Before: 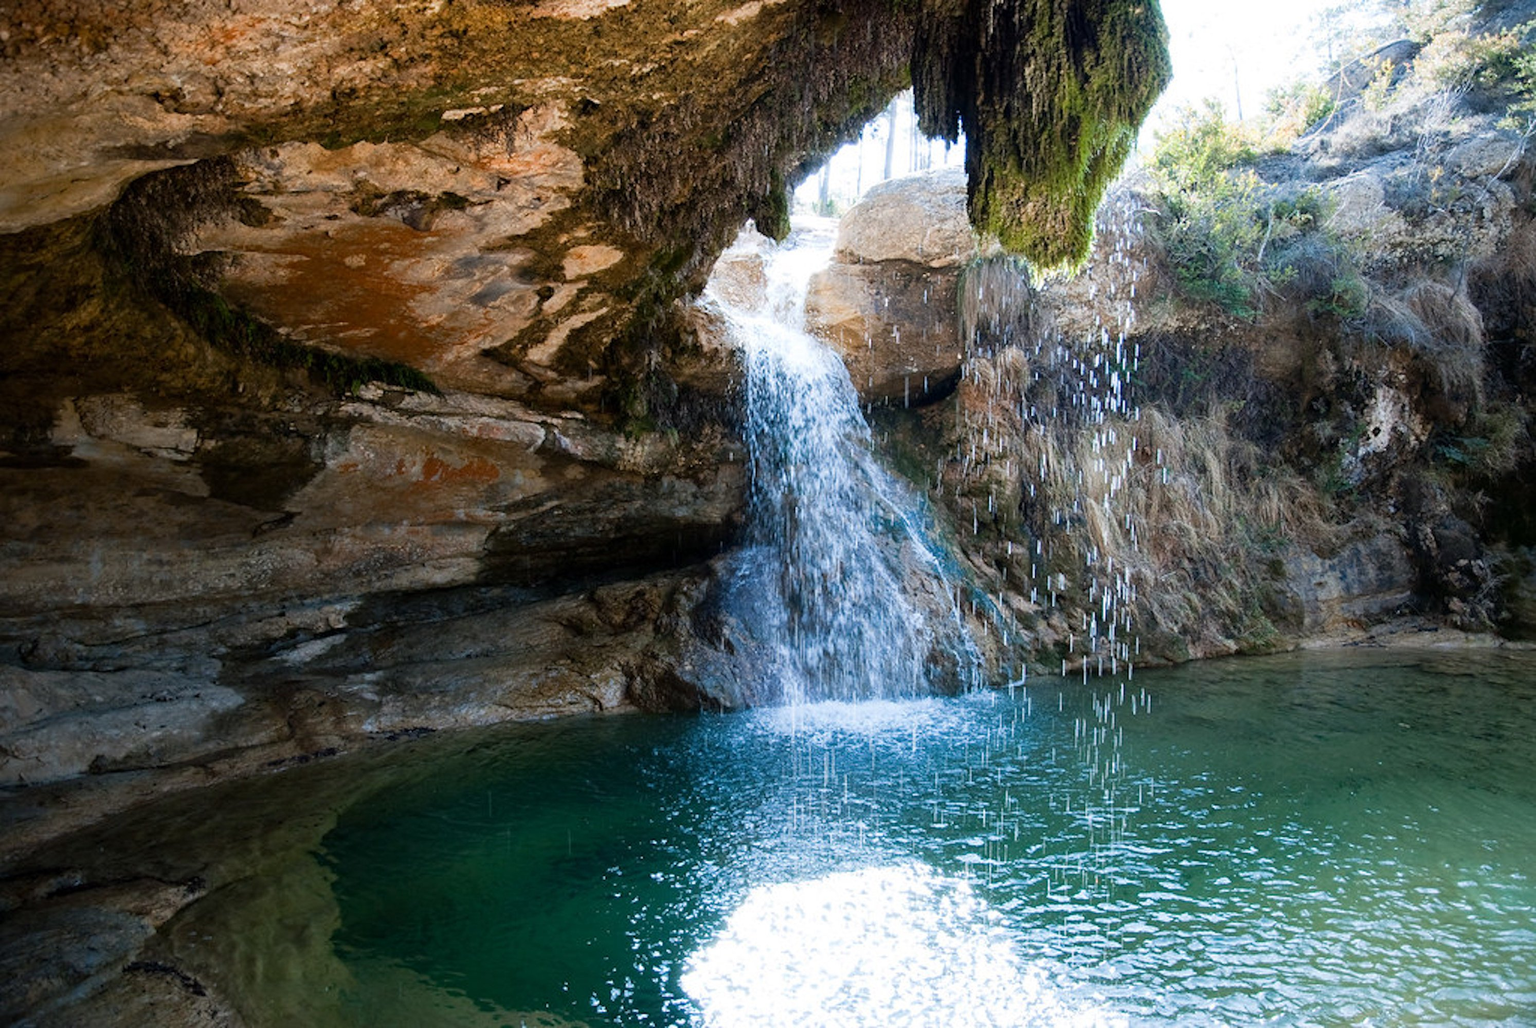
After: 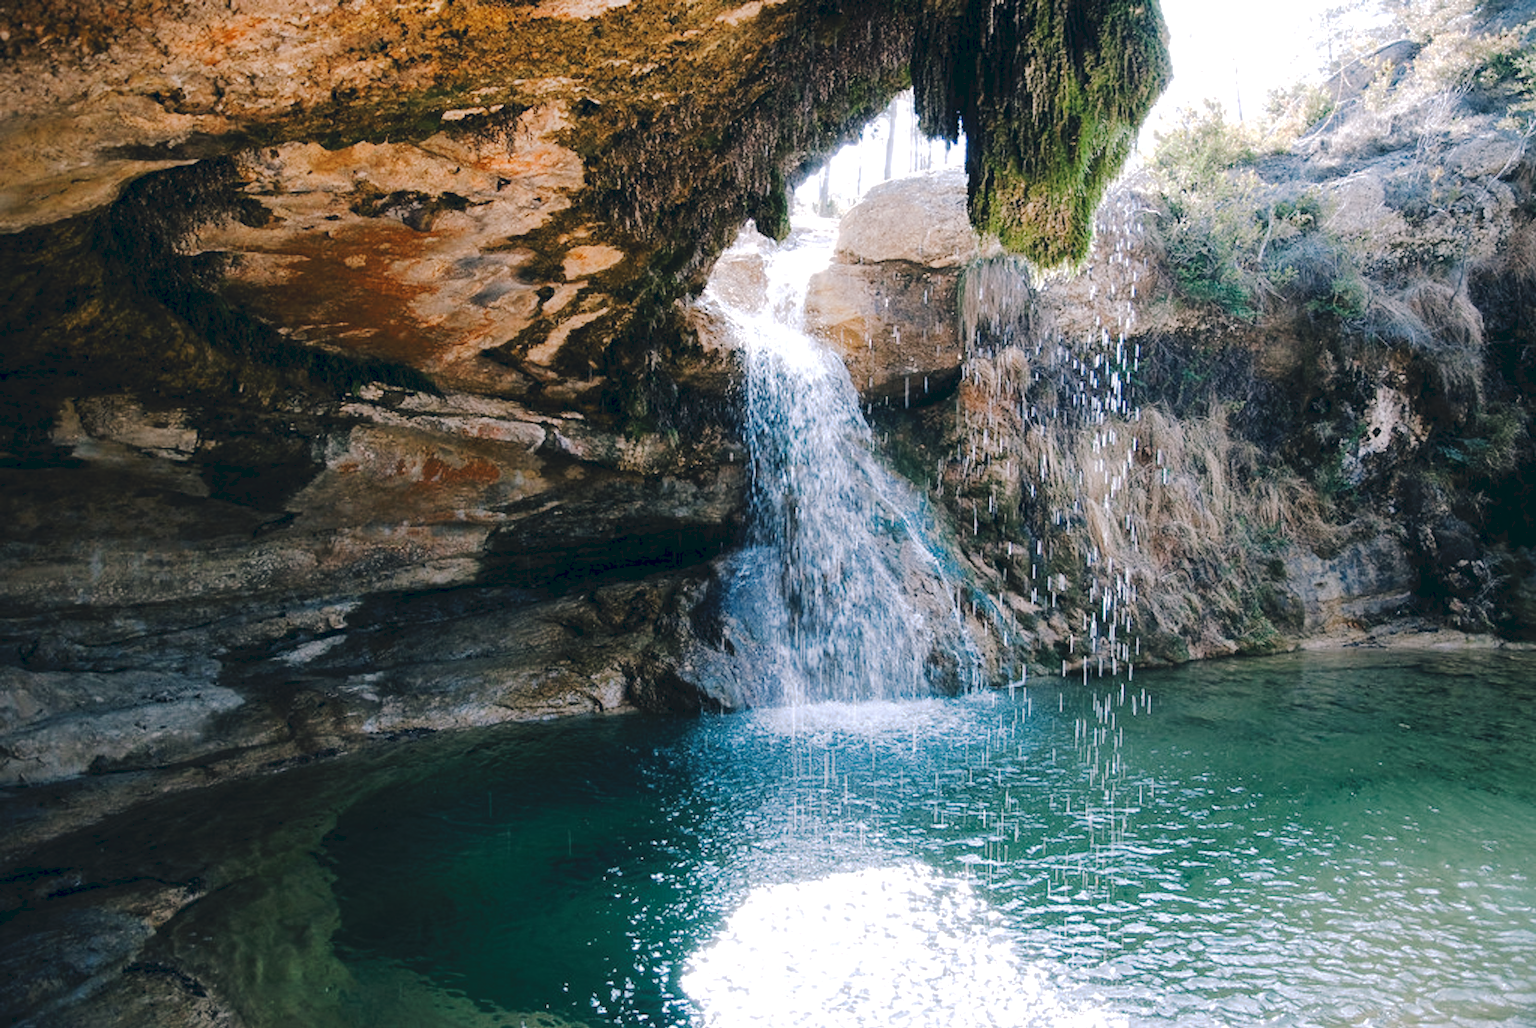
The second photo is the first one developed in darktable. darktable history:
tone curve: curves: ch0 [(0, 0) (0.003, 0.077) (0.011, 0.08) (0.025, 0.083) (0.044, 0.095) (0.069, 0.106) (0.1, 0.12) (0.136, 0.144) (0.177, 0.185) (0.224, 0.231) (0.277, 0.297) (0.335, 0.382) (0.399, 0.471) (0.468, 0.553) (0.543, 0.623) (0.623, 0.689) (0.709, 0.75) (0.801, 0.81) (0.898, 0.873) (1, 1)], preserve colors none
color look up table: target L [96.37, 91.09, 89.8, 91.62, 87.9, 88.17, 72.41, 57.77, 61.78, 52.65, 32.8, 29.77, 201.65, 105.79, 75, 69.51, 63, 64.1, 58.1, 50.46, 46.76, 46.95, 40.43, 30.76, 23.89, 24.52, 91.8, 80.44, 64, 68.86, 65.18, 57.95, 65.03, 54.26, 50.21, 40.7, 36.07, 36.37, 25.09, 24.13, 8.657, 0.663, 92.46, 84.46, 74.71, 57.17, 44.3, 38.69, 29.19], target a [-5.08, -7.644, -19.38, -7.938, -23.31, -29.49, -2.192, -52.26, -30.59, -28.88, -26.26, -20.29, 0, 0.001, 4.623, 43.24, 52.63, 14.25, 69.3, 40.93, 72.16, 22.39, 55.05, 5.406, 39.89, 21.98, 11.08, 36.67, 28.33, 66, 13.11, 3.52, 44.71, 29.03, 61.12, 58.41, 11.86, 35.9, 2.068, 24.56, 20.47, 0.748, -29.44, -23.17, 1.48, -22.33, -15.6, -20.42, -8.576], target b [18.52, 0.544, 36.88, 56.88, 22.59, 10.26, 1.817, 31.81, 3.221, 32.62, 17.18, 11.27, -0.001, -0.004, 67.07, 22.55, 56.85, 33.01, 64.3, 29.44, 25.72, 48.03, 43.85, 1.635, 10.52, 30.74, -2.009, -16.46, -5.146, -33.49, -45.96, 0.596, -43.75, -30.52, 4.296, -14.22, -58.69, -56.18, -24.72, -44.67, -39.56, -12.86, -11.39, -18.1, -24.35, -15.61, -32.71, -6.363, -18.89], num patches 49
